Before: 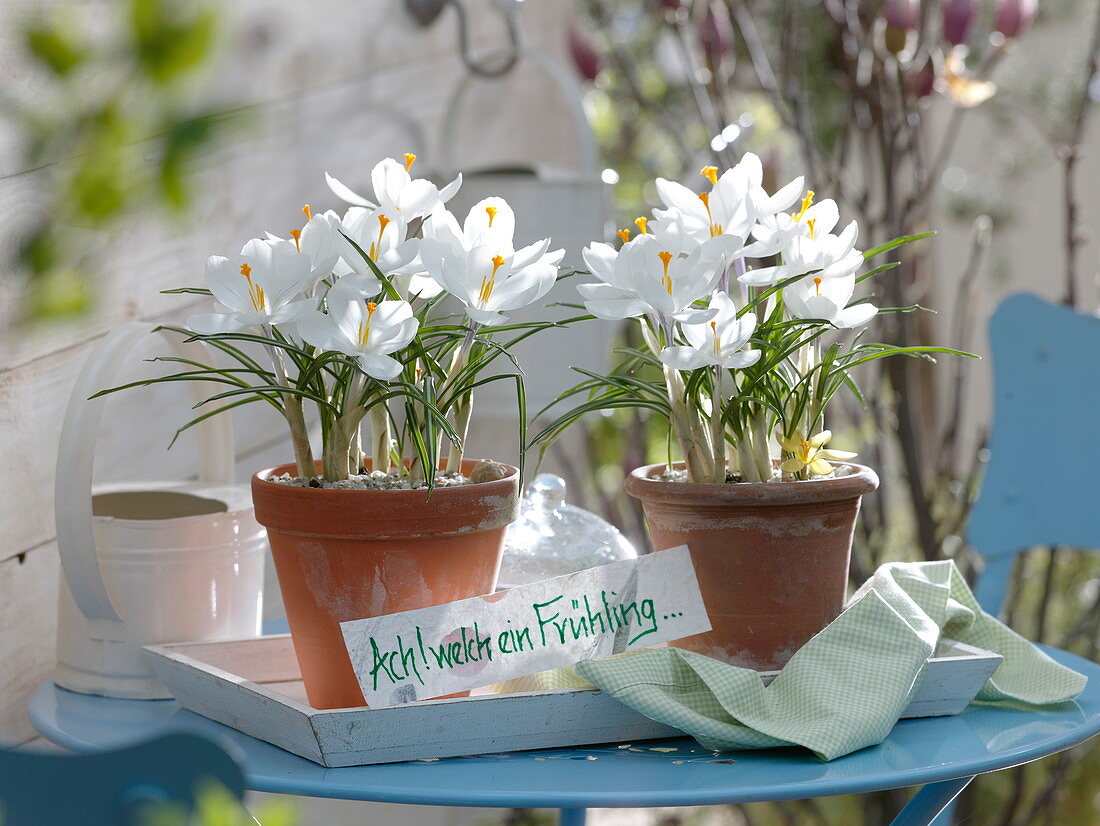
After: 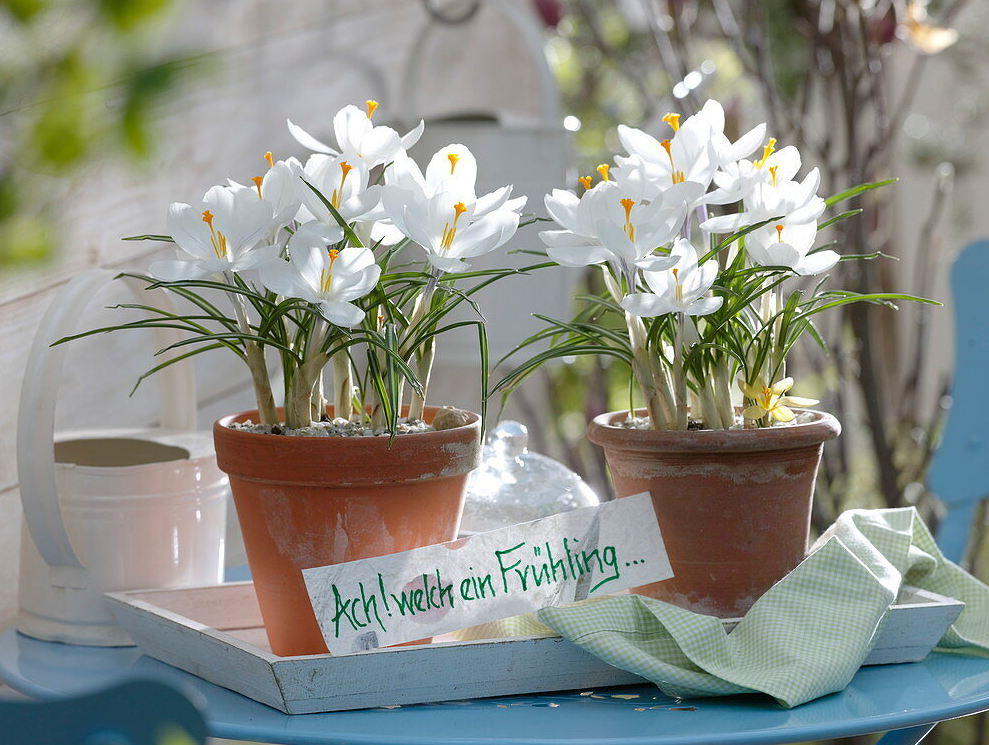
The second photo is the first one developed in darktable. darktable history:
crop: left 3.465%, top 6.479%, right 6.567%, bottom 3.217%
